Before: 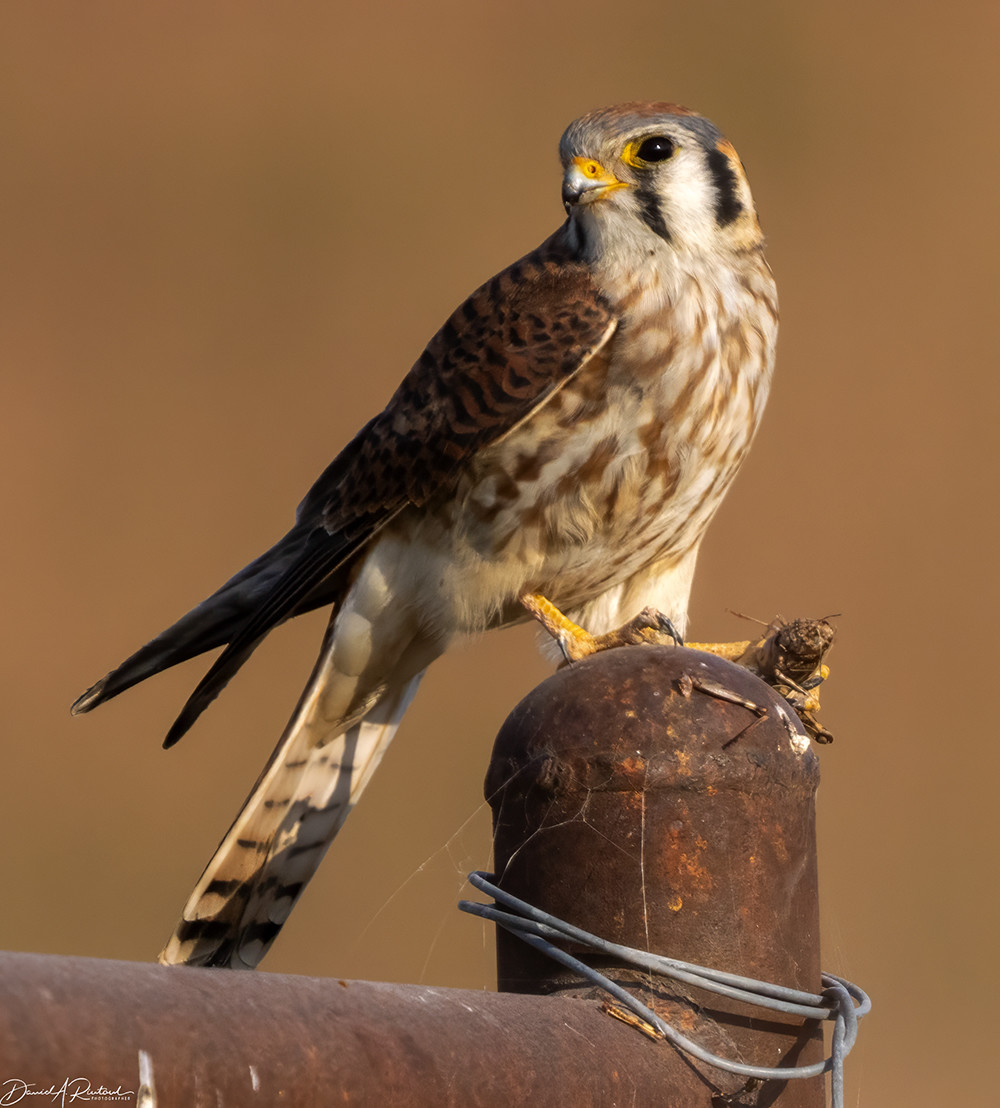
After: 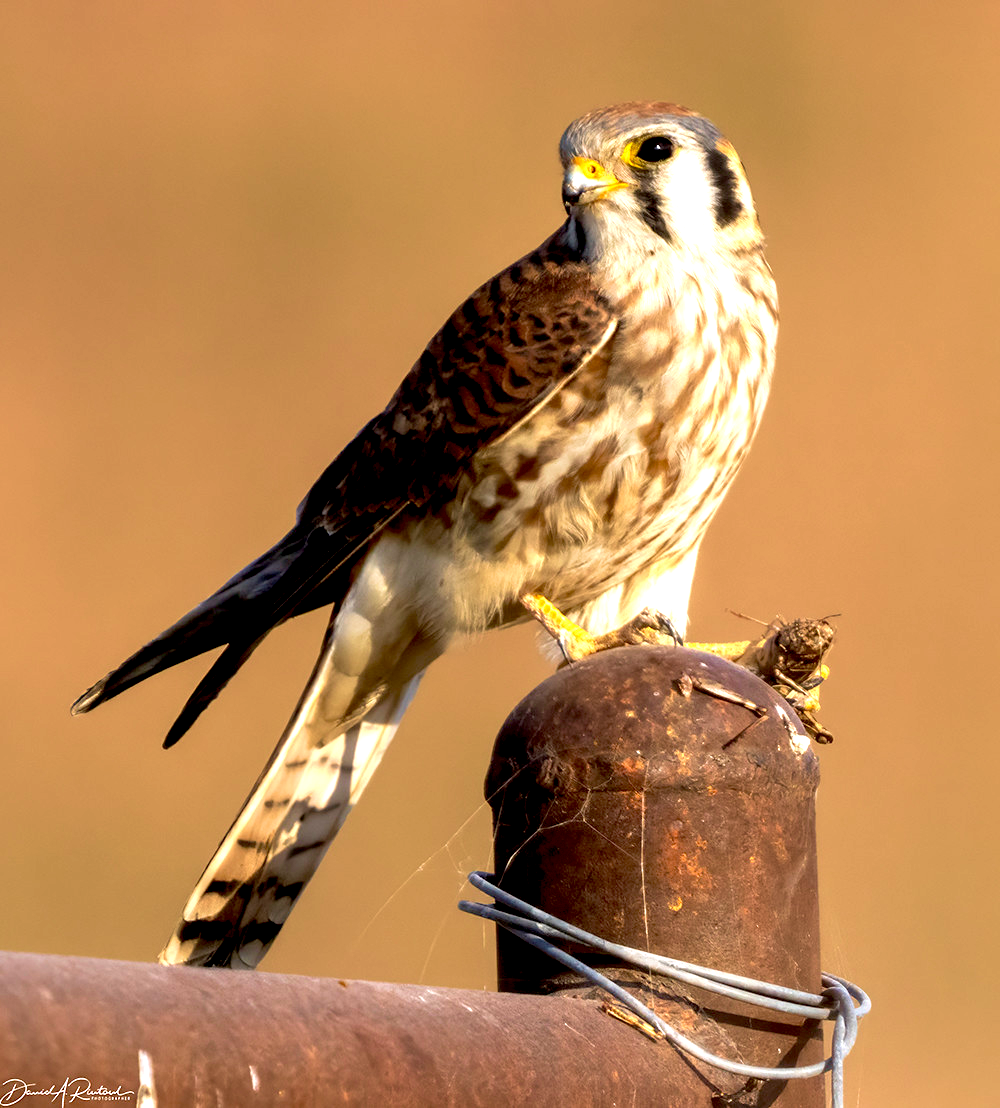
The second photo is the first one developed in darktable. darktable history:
velvia: strength 36.57%
exposure: black level correction 0.011, exposure 1.088 EV, compensate exposure bias true, compensate highlight preservation false
